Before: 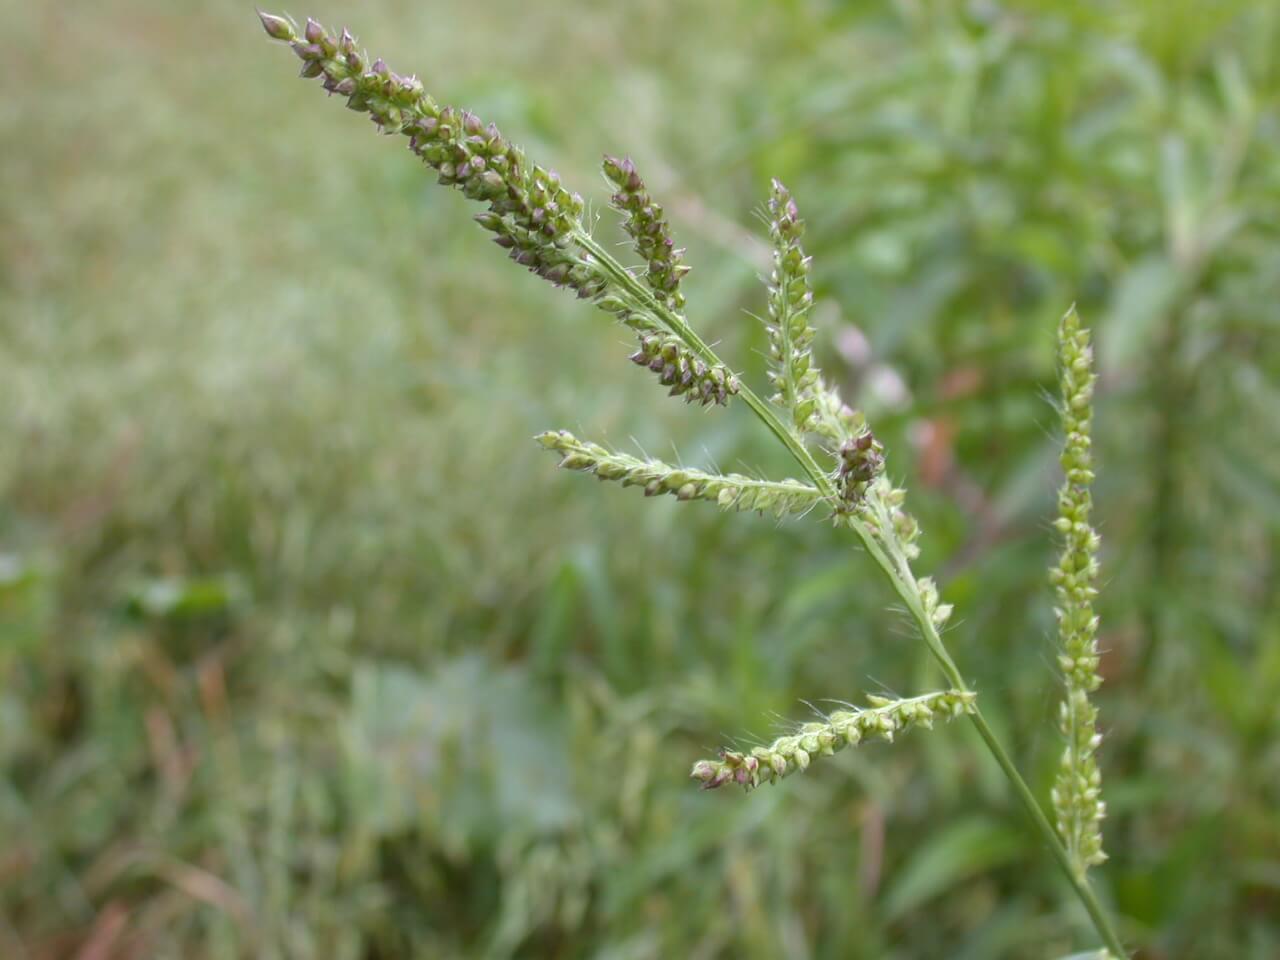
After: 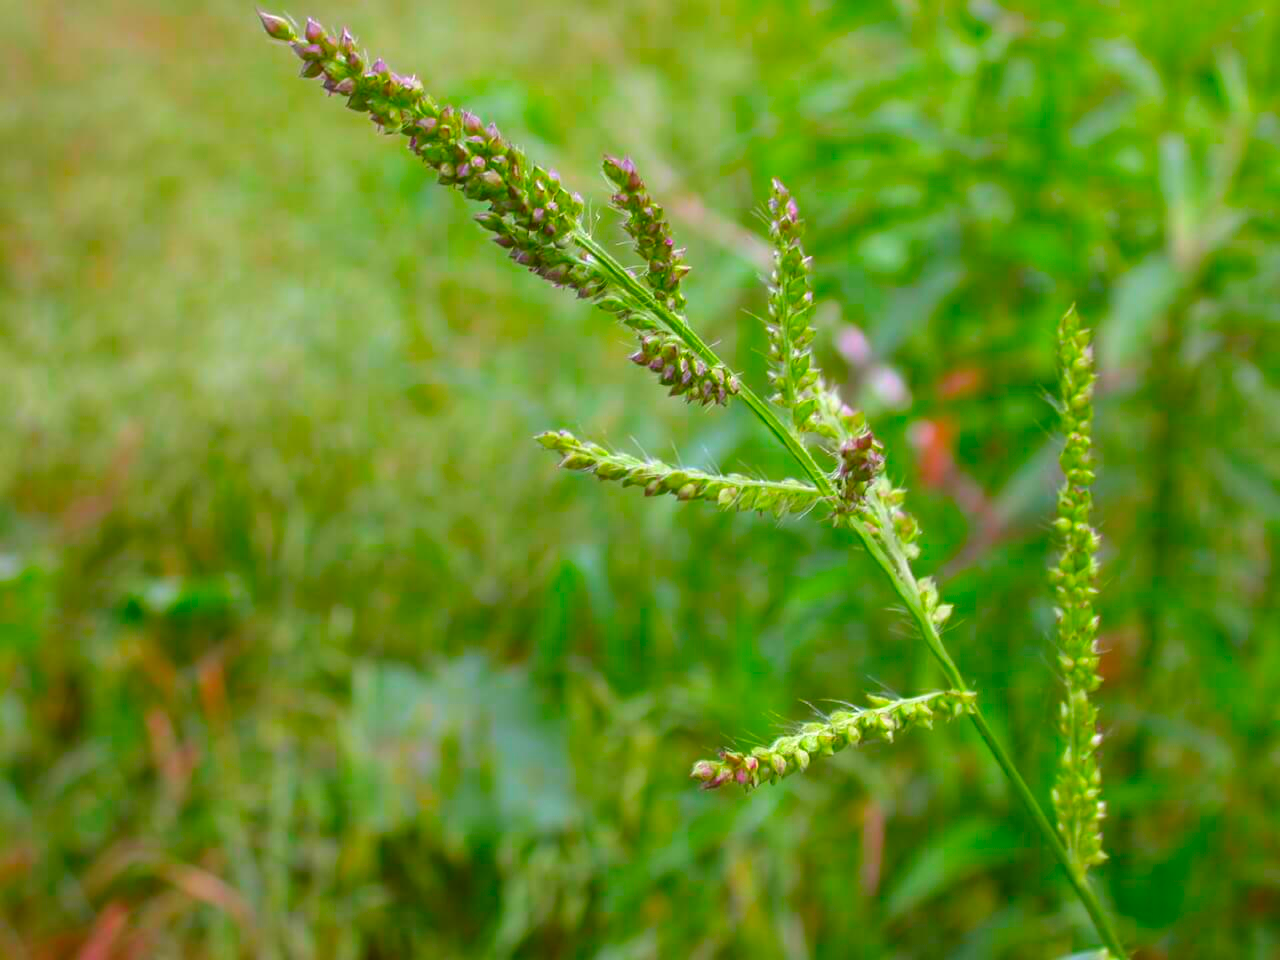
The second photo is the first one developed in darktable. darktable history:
color correction: highlights a* 1.6, highlights b* -1.77, saturation 2.46
